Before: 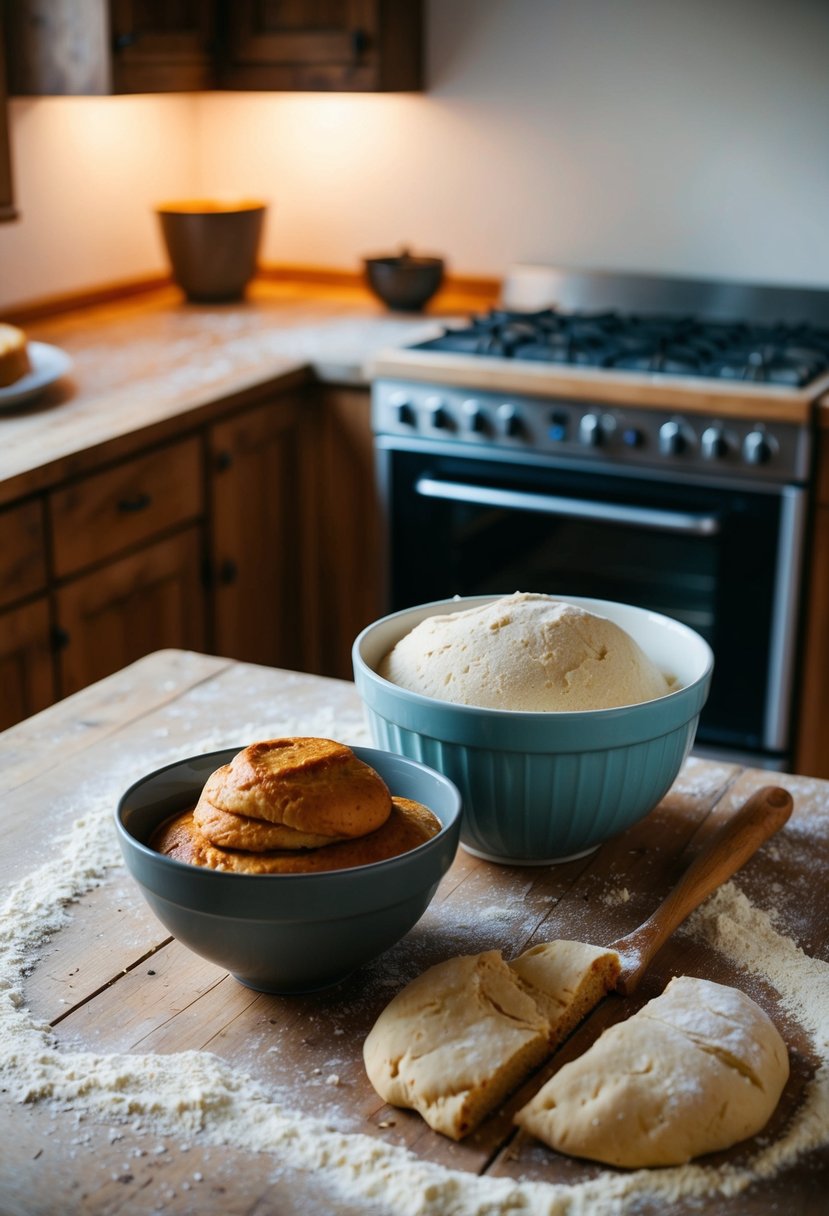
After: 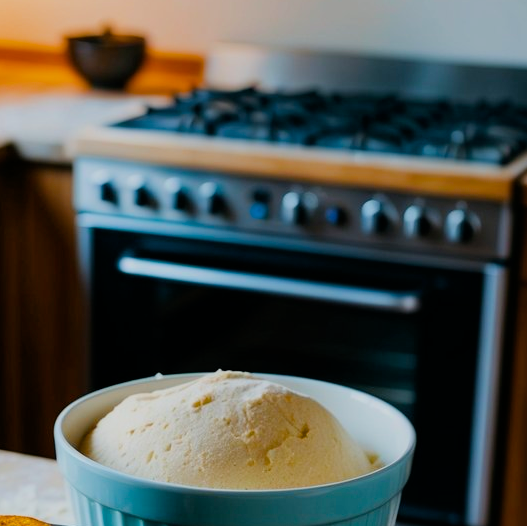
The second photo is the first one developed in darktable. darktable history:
filmic rgb: hardness 4.17
color balance rgb: perceptual saturation grading › global saturation 40%, global vibrance 15%
crop: left 36.005%, top 18.293%, right 0.31%, bottom 38.444%
